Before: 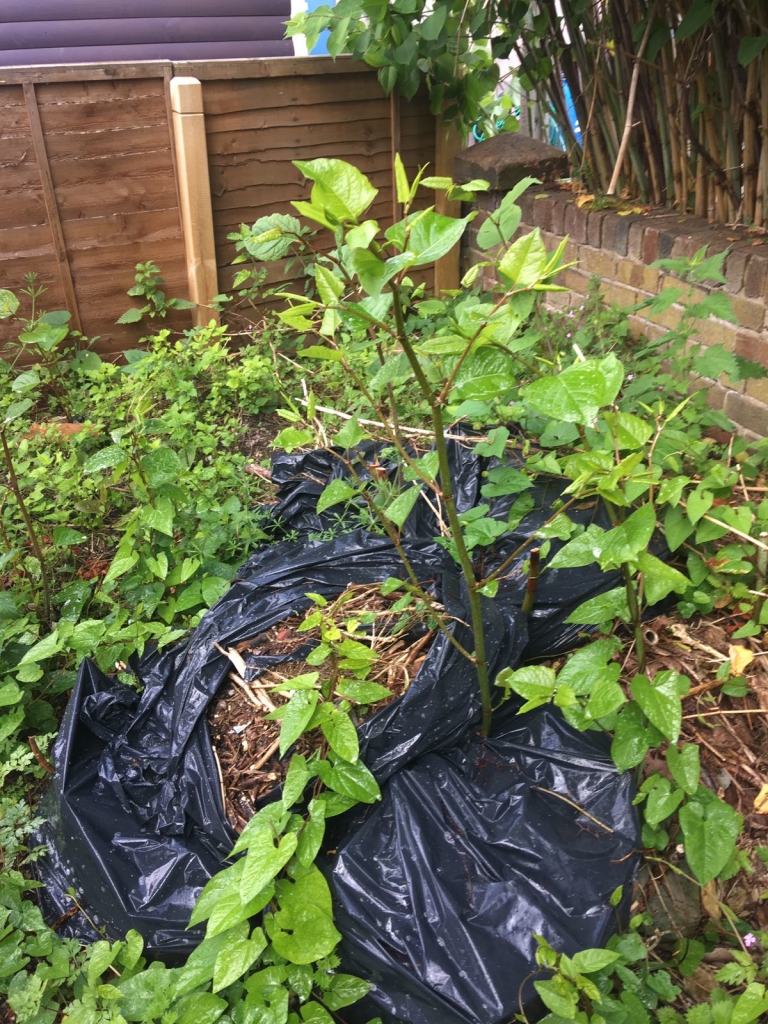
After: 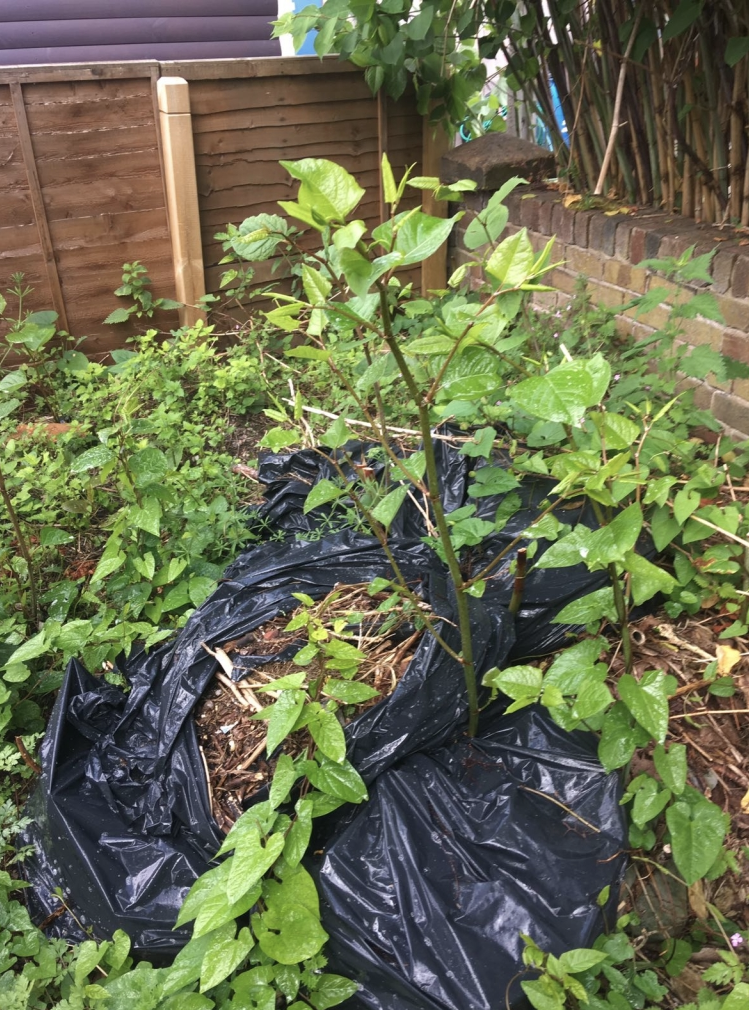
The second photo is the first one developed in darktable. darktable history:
color correction: saturation 0.85
exposure: compensate highlight preservation false
color zones: curves: ch0 [(0, 0.5) (0.143, 0.5) (0.286, 0.5) (0.429, 0.5) (0.571, 0.5) (0.714, 0.476) (0.857, 0.5) (1, 0.5)]; ch2 [(0, 0.5) (0.143, 0.5) (0.286, 0.5) (0.429, 0.5) (0.571, 0.5) (0.714, 0.487) (0.857, 0.5) (1, 0.5)]
crop and rotate: left 1.774%, right 0.633%, bottom 1.28%
